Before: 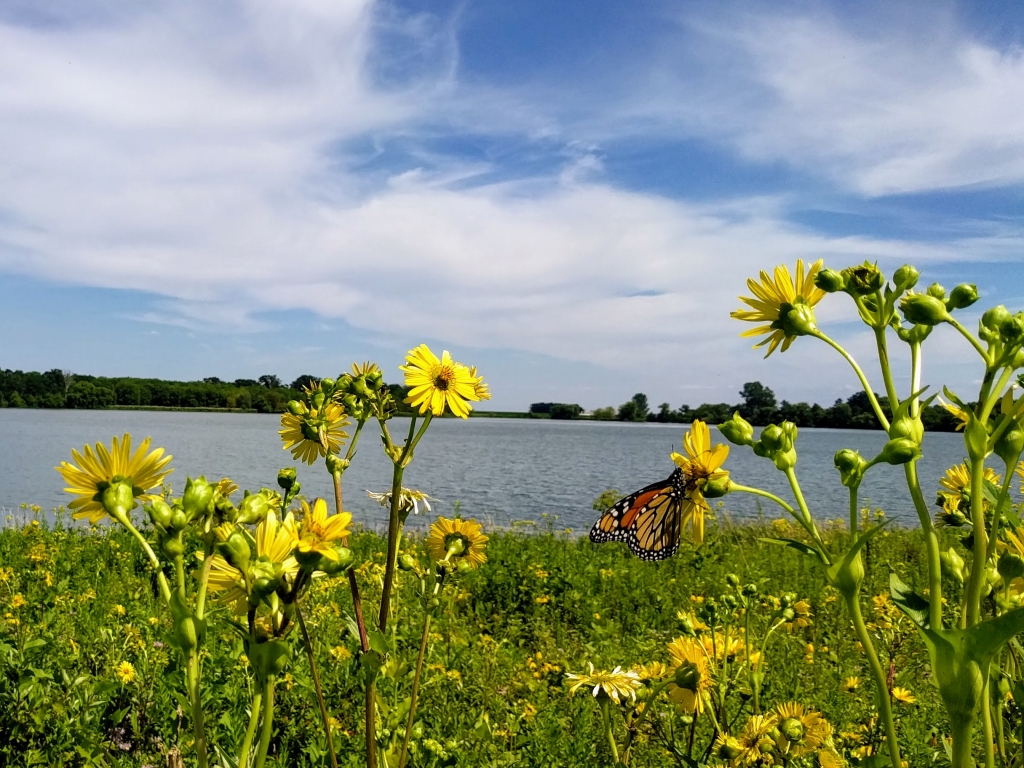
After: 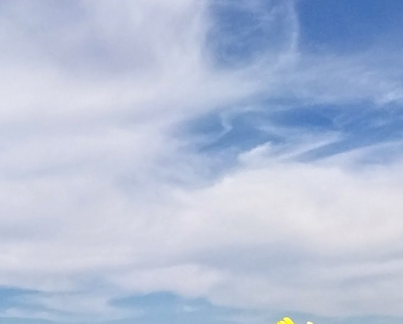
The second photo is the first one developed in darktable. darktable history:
crop and rotate: left 10.817%, top 0.062%, right 47.194%, bottom 53.626%
rotate and perspective: rotation -4.57°, crop left 0.054, crop right 0.944, crop top 0.087, crop bottom 0.914
contrast equalizer: y [[0.546, 0.552, 0.554, 0.554, 0.552, 0.546], [0.5 ×6], [0.5 ×6], [0 ×6], [0 ×6]]
